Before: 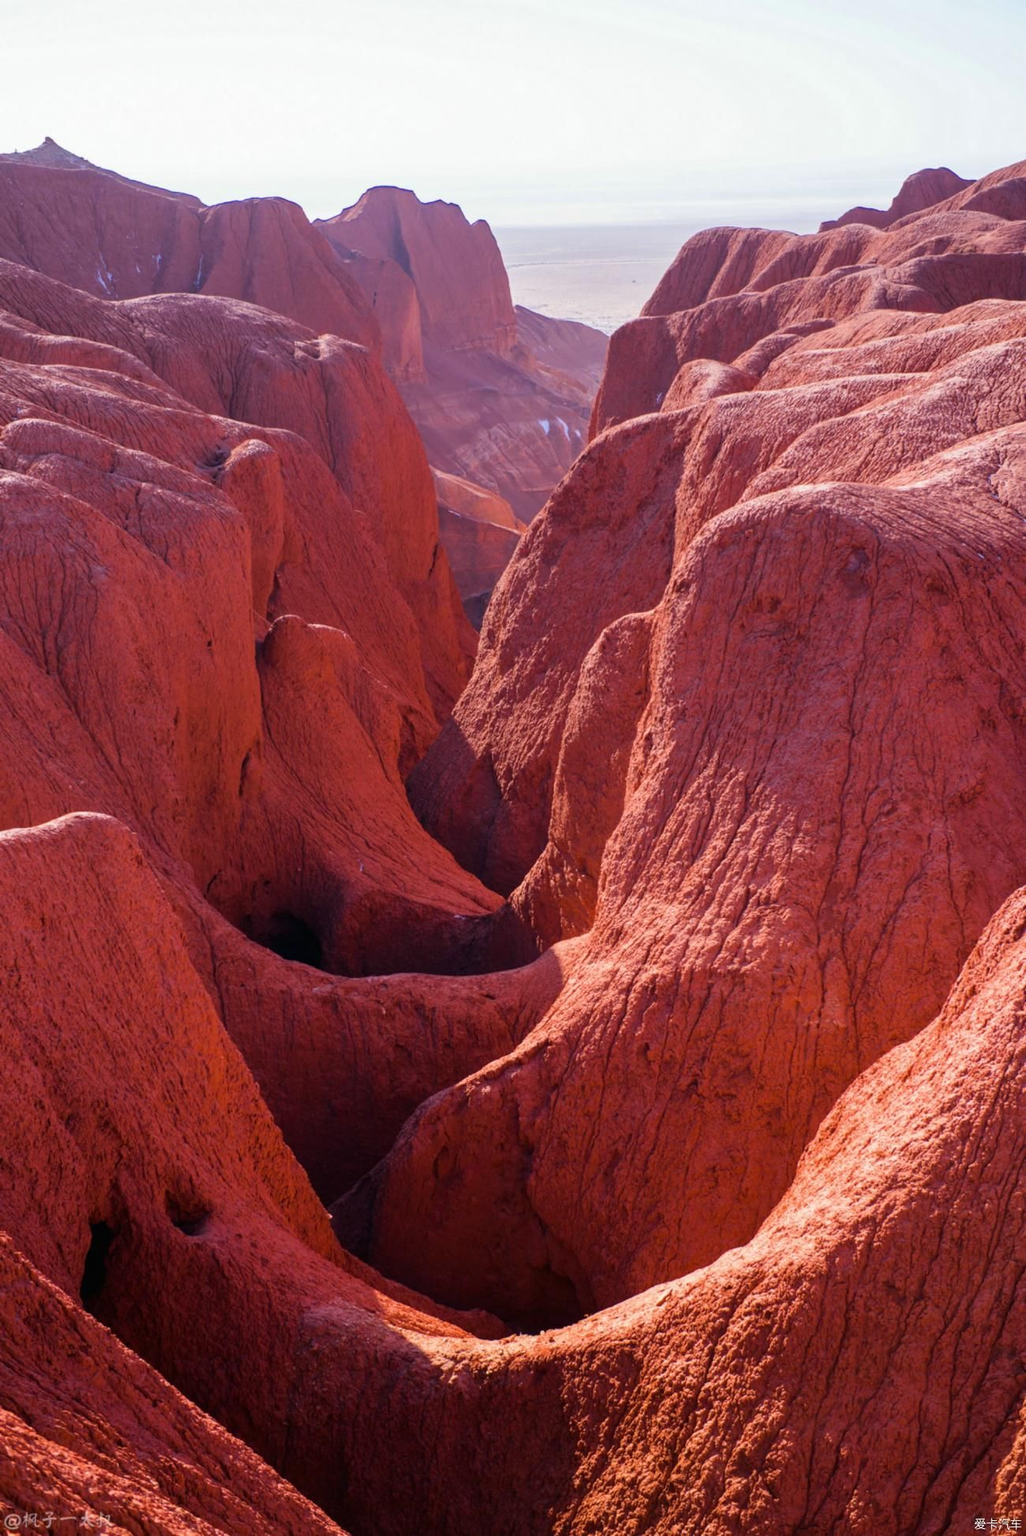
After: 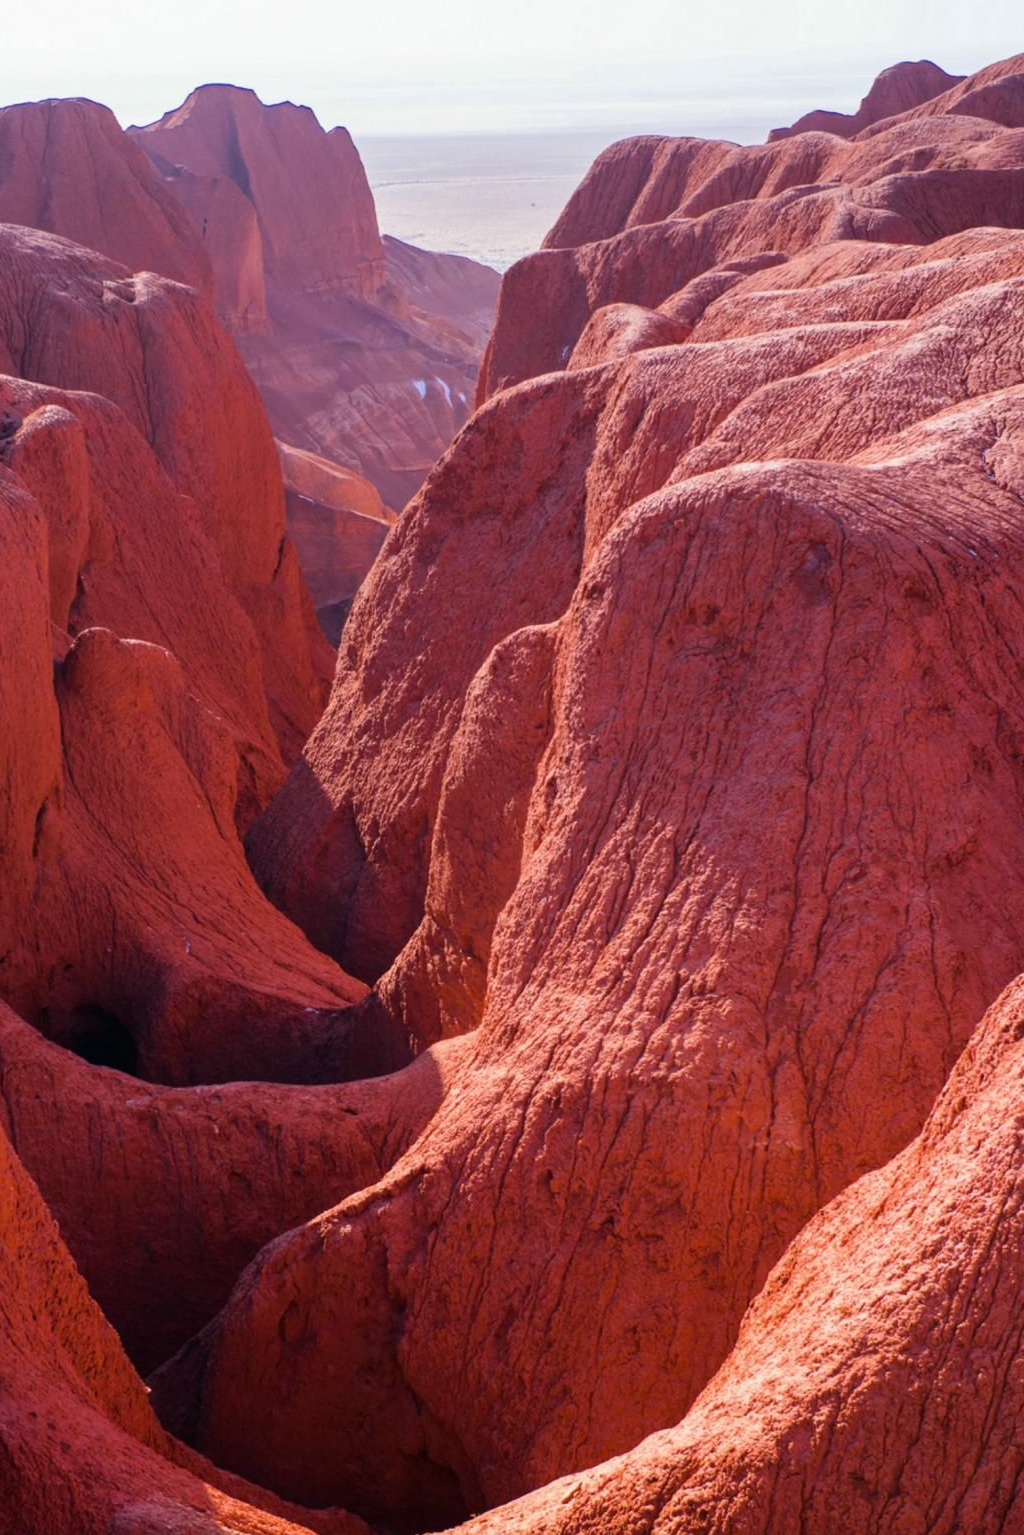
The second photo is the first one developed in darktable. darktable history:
crop and rotate: left 20.774%, top 7.817%, right 0.439%, bottom 13.334%
